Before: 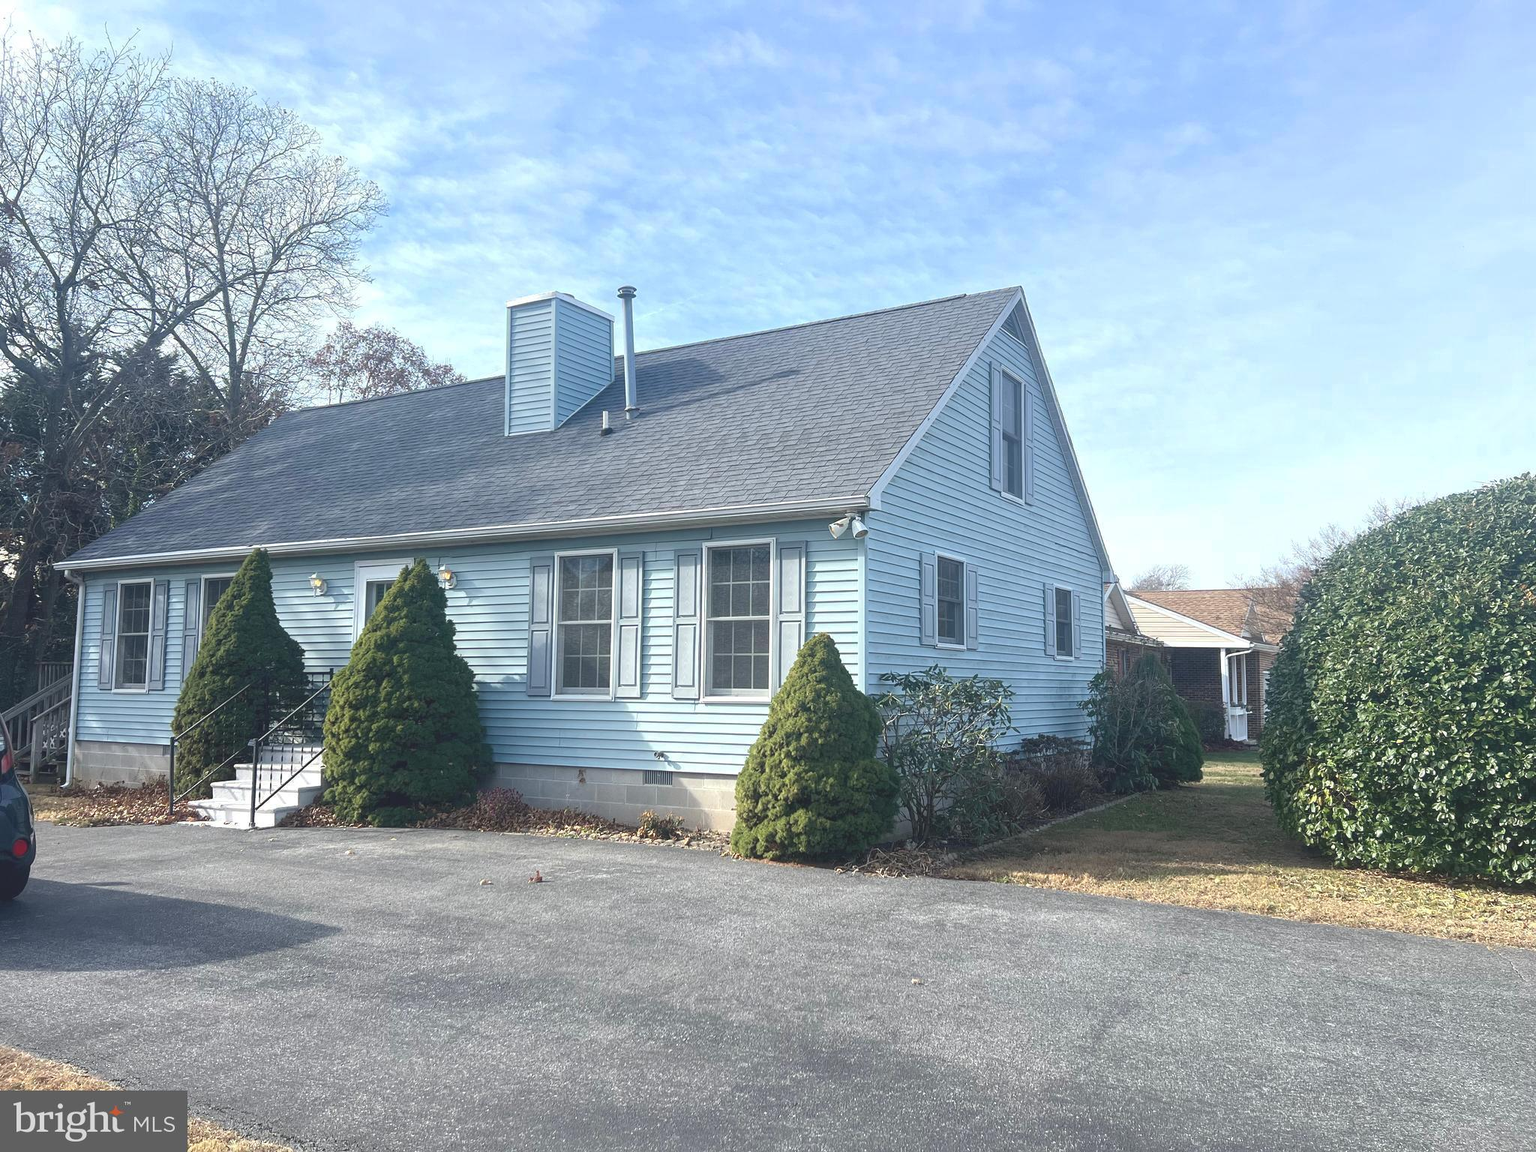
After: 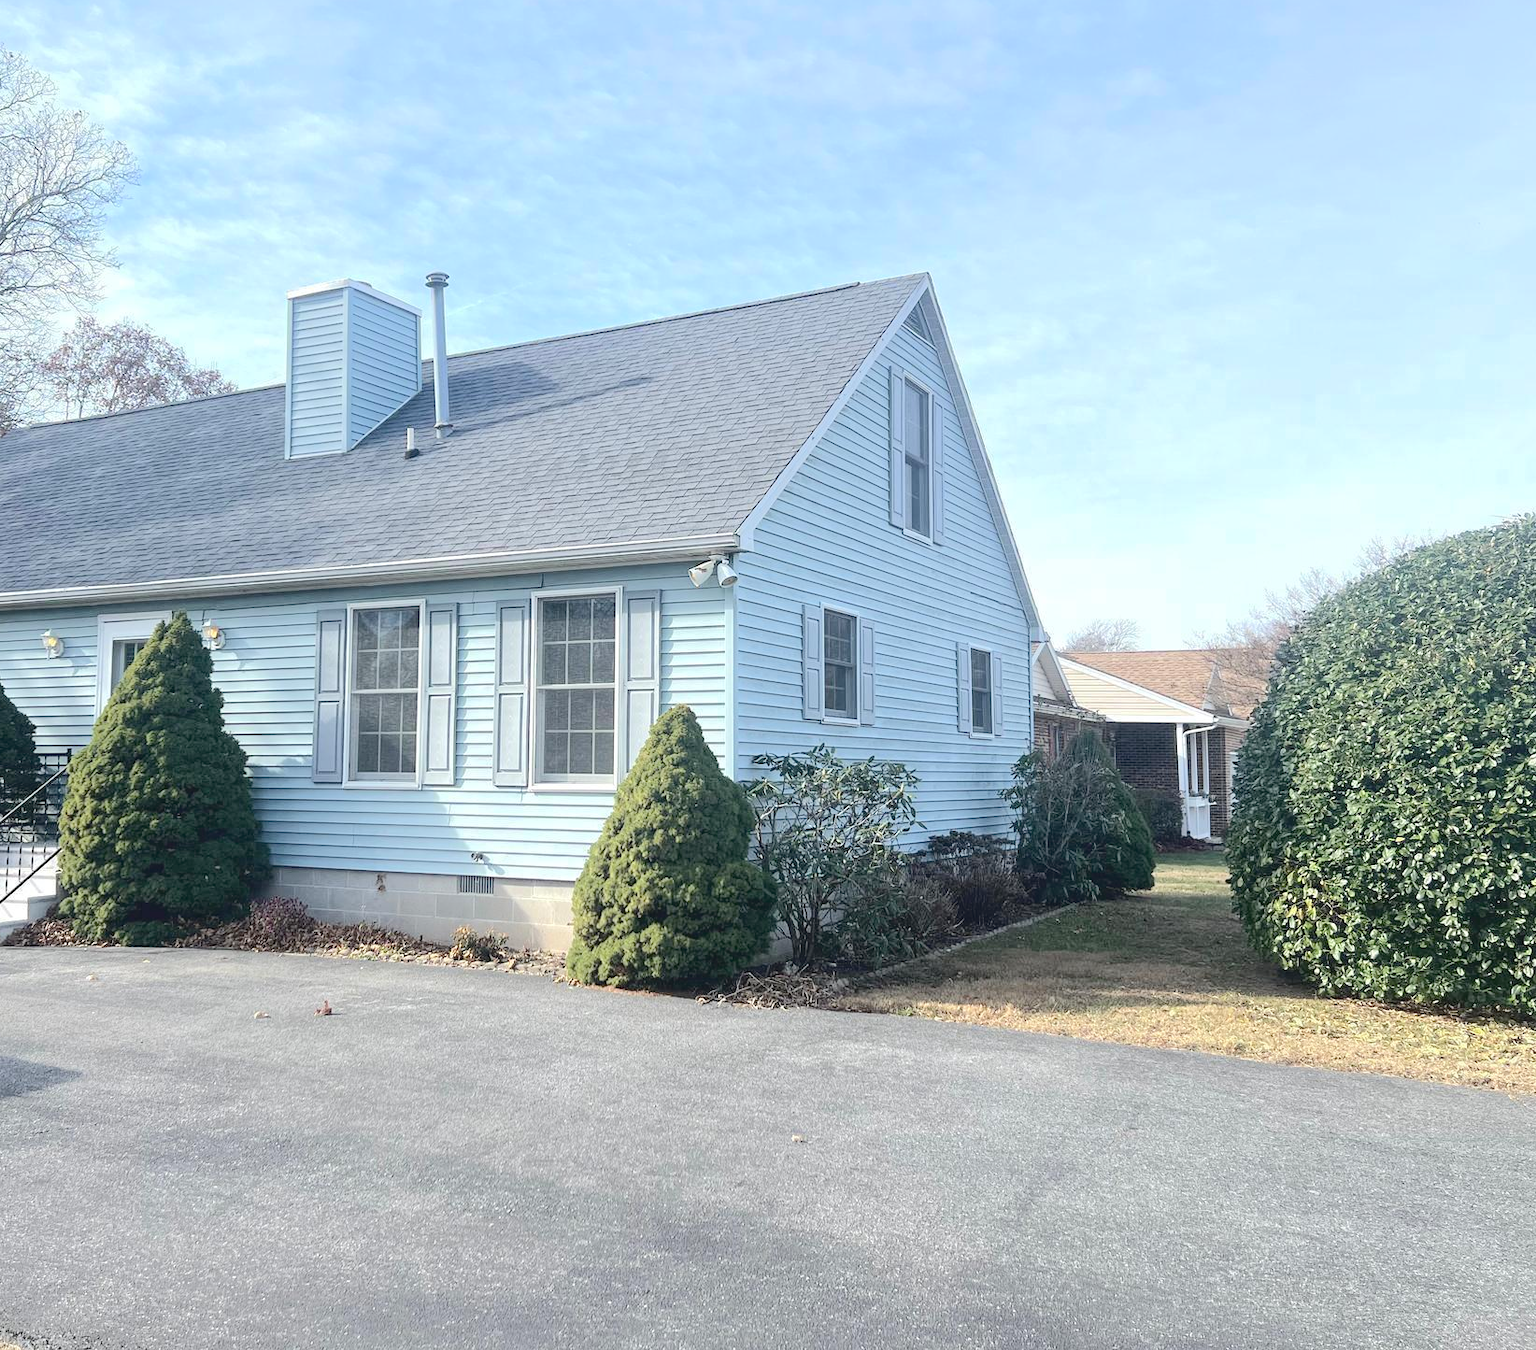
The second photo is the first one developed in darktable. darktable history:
exposure: black level correction 0.009, compensate exposure bias true, compensate highlight preservation false
tone curve: curves: ch0 [(0, 0) (0.003, 0.058) (0.011, 0.059) (0.025, 0.061) (0.044, 0.067) (0.069, 0.084) (0.1, 0.102) (0.136, 0.124) (0.177, 0.171) (0.224, 0.246) (0.277, 0.324) (0.335, 0.411) (0.399, 0.509) (0.468, 0.605) (0.543, 0.688) (0.623, 0.738) (0.709, 0.798) (0.801, 0.852) (0.898, 0.911) (1, 1)], color space Lab, independent channels, preserve colors none
crop and rotate: left 17.999%, top 5.87%, right 1.695%
